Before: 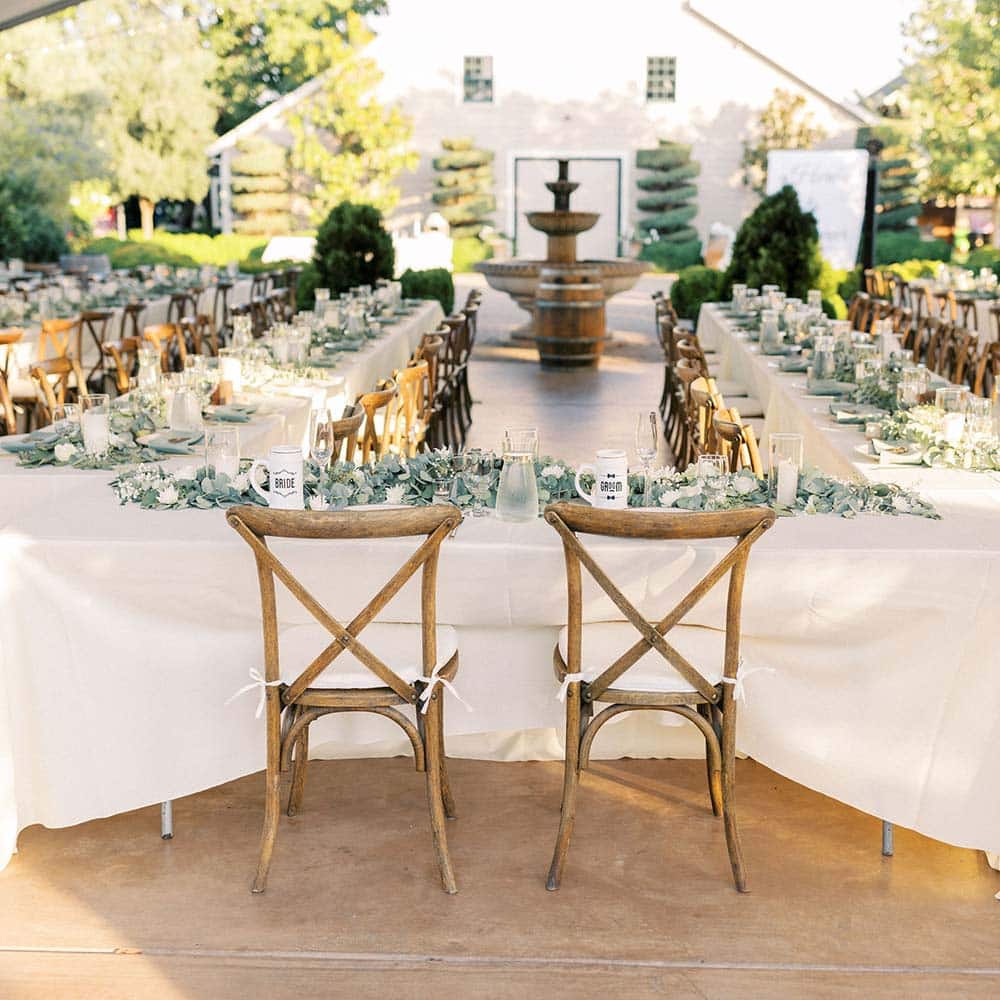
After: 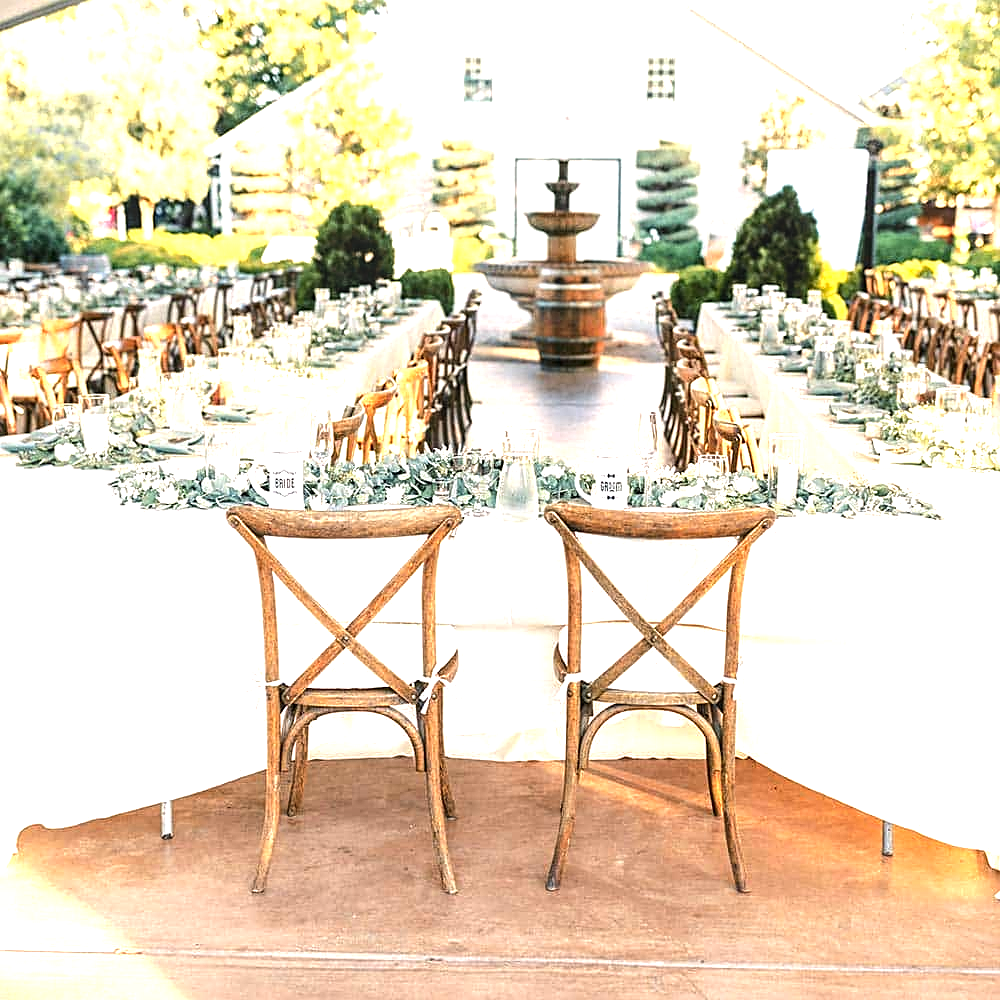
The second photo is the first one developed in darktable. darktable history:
sharpen: on, module defaults
tone equalizer: -8 EV -0.384 EV, -7 EV -0.355 EV, -6 EV -0.363 EV, -5 EV -0.246 EV, -3 EV 0.231 EV, -2 EV 0.313 EV, -1 EV 0.377 EV, +0 EV 0.392 EV, edges refinement/feathering 500, mask exposure compensation -1.57 EV, preserve details no
exposure: exposure 0.603 EV, compensate highlight preservation false
color zones: curves: ch1 [(0.239, 0.552) (0.75, 0.5)]; ch2 [(0.25, 0.462) (0.749, 0.457)]
local contrast: on, module defaults
